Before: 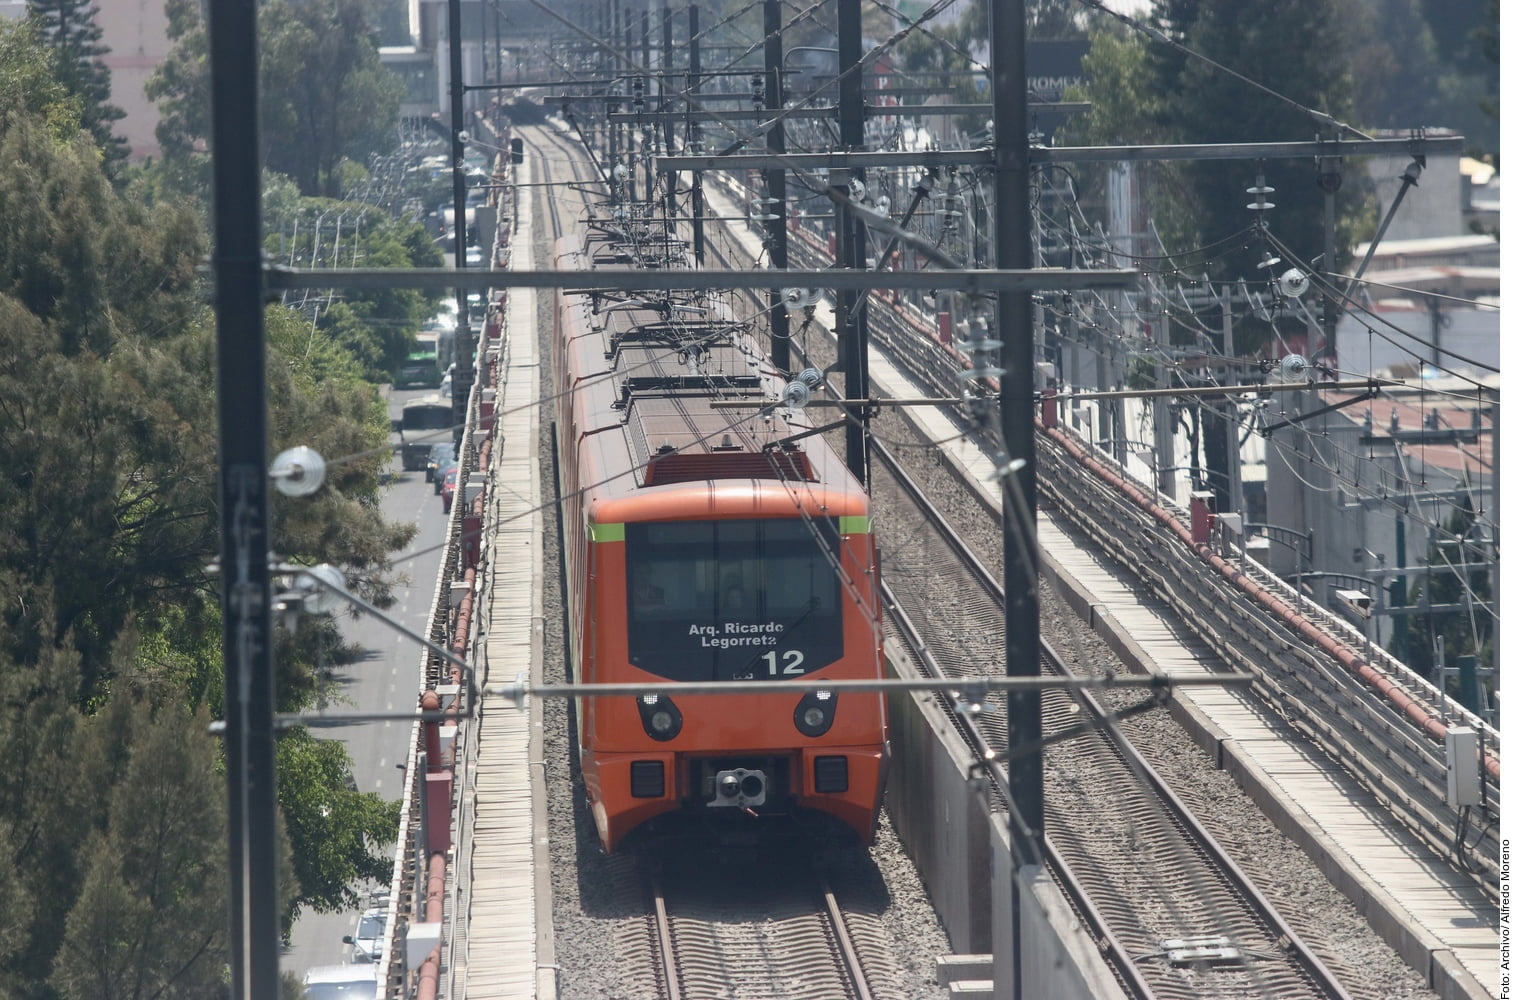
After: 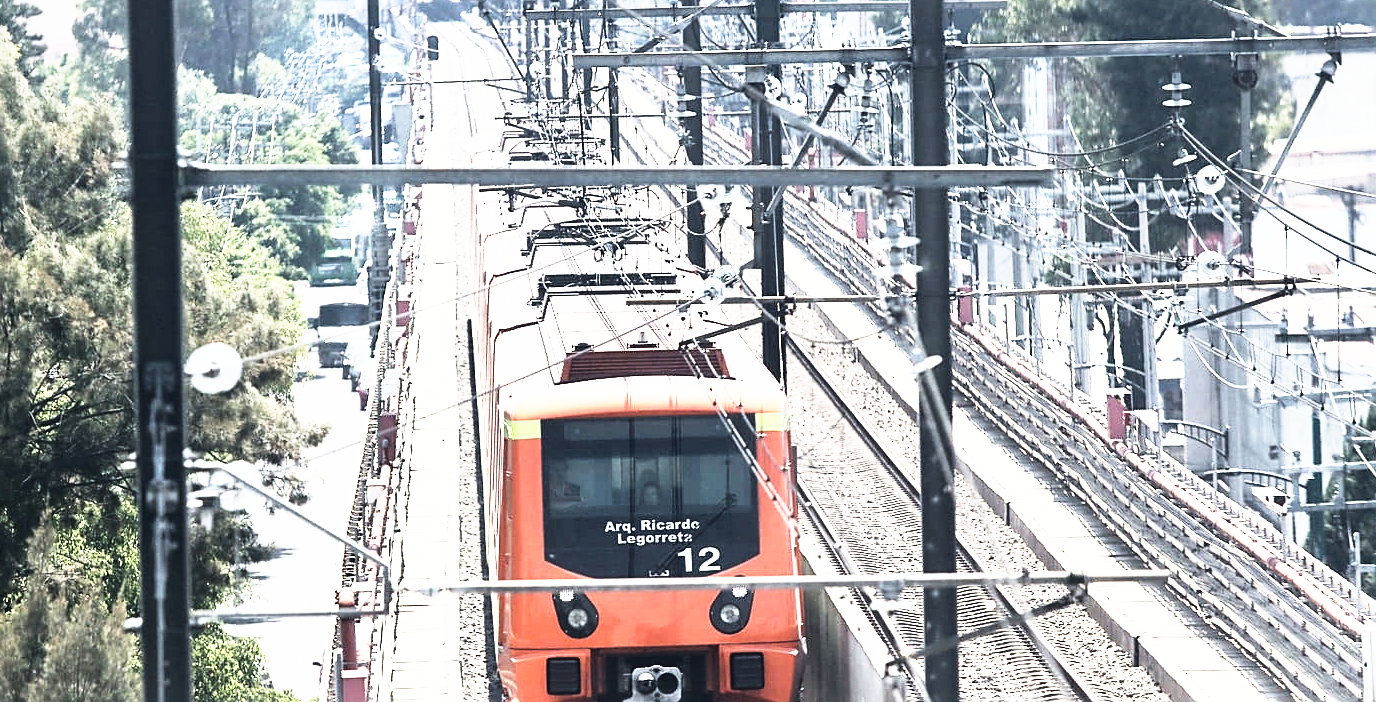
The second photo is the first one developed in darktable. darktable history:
sharpen: on, module defaults
rgb curve: curves: ch0 [(0, 0) (0.21, 0.15) (0.24, 0.21) (0.5, 0.75) (0.75, 0.96) (0.89, 0.99) (1, 1)]; ch1 [(0, 0.02) (0.21, 0.13) (0.25, 0.2) (0.5, 0.67) (0.75, 0.9) (0.89, 0.97) (1, 1)]; ch2 [(0, 0.02) (0.21, 0.13) (0.25, 0.2) (0.5, 0.67) (0.75, 0.9) (0.89, 0.97) (1, 1)], compensate middle gray true
crop: left 5.596%, top 10.314%, right 3.534%, bottom 19.395%
tone equalizer: on, module defaults
base curve: curves: ch0 [(0, 0) (0.495, 0.917) (1, 1)], preserve colors none
